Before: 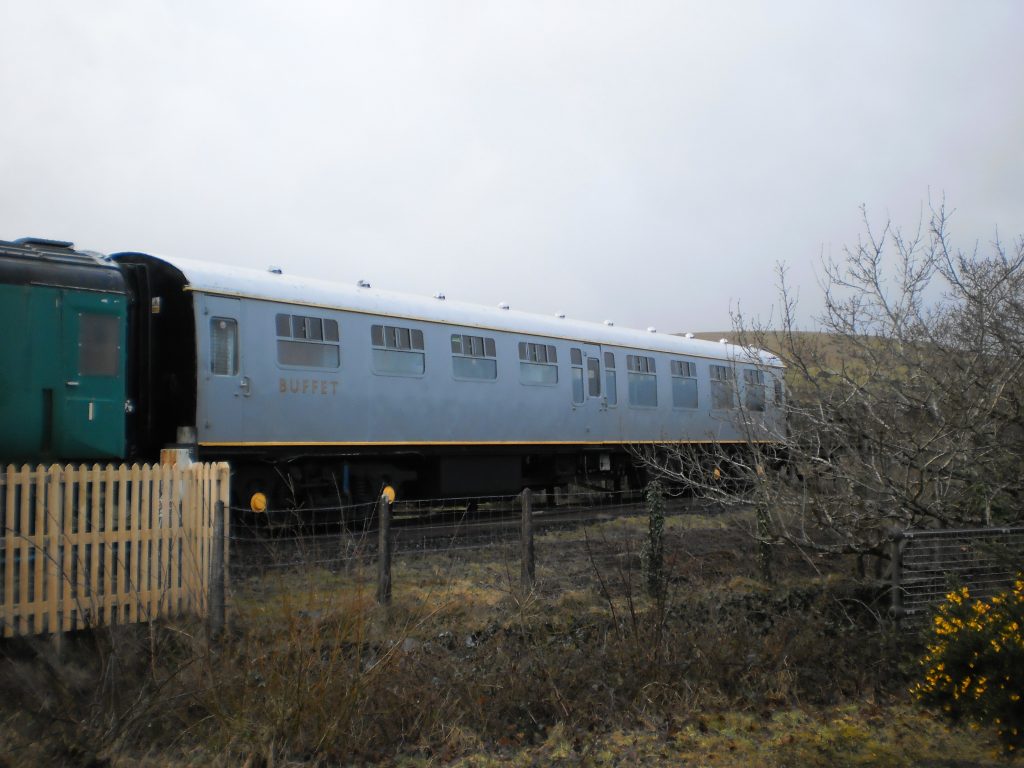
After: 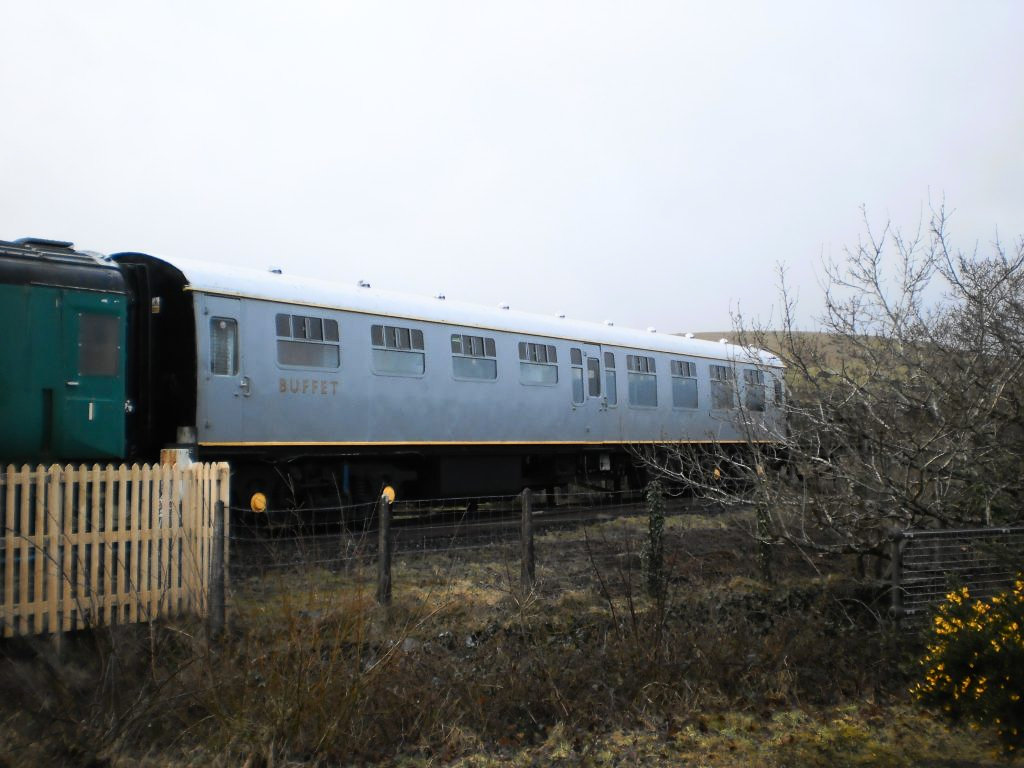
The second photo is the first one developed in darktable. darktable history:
contrast brightness saturation: contrast 0.238, brightness 0.086
